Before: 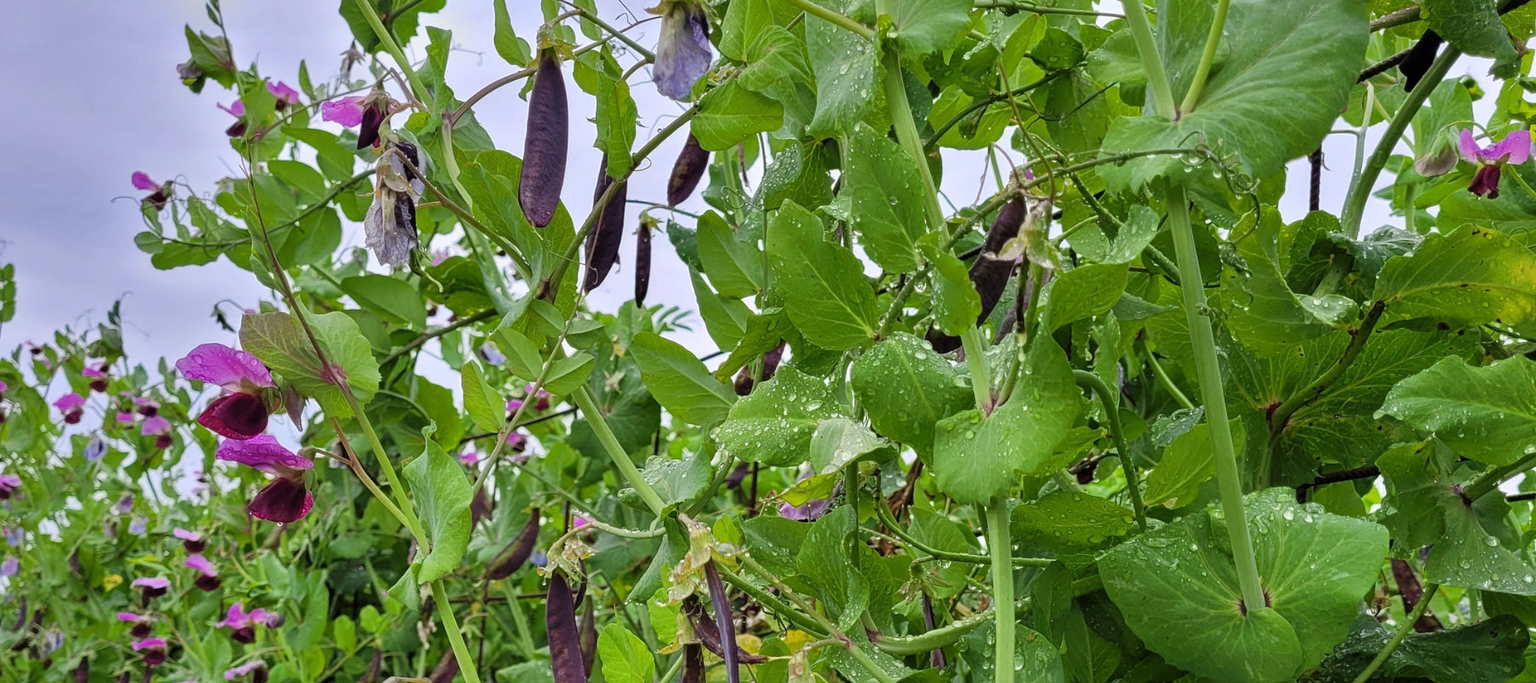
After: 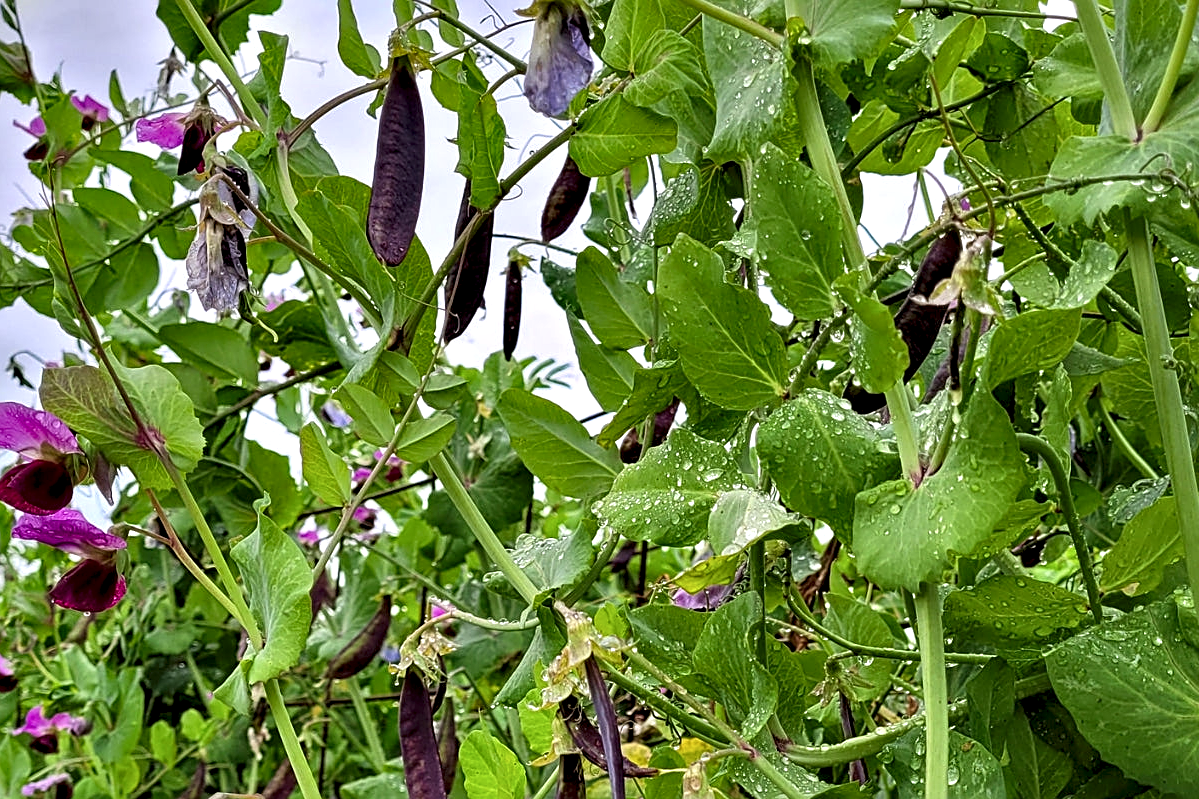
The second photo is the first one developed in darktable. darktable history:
sharpen: on, module defaults
local contrast: highlights 123%, shadows 126%, detail 140%, midtone range 0.254
color balance: mode lift, gamma, gain (sRGB), lift [1.04, 1, 1, 0.97], gamma [1.01, 1, 1, 0.97], gain [0.96, 1, 1, 0.97]
crop and rotate: left 13.409%, right 19.924%
contrast equalizer: octaves 7, y [[0.528, 0.548, 0.563, 0.562, 0.546, 0.526], [0.55 ×6], [0 ×6], [0 ×6], [0 ×6]]
exposure: black level correction 0.001, compensate highlight preservation false
